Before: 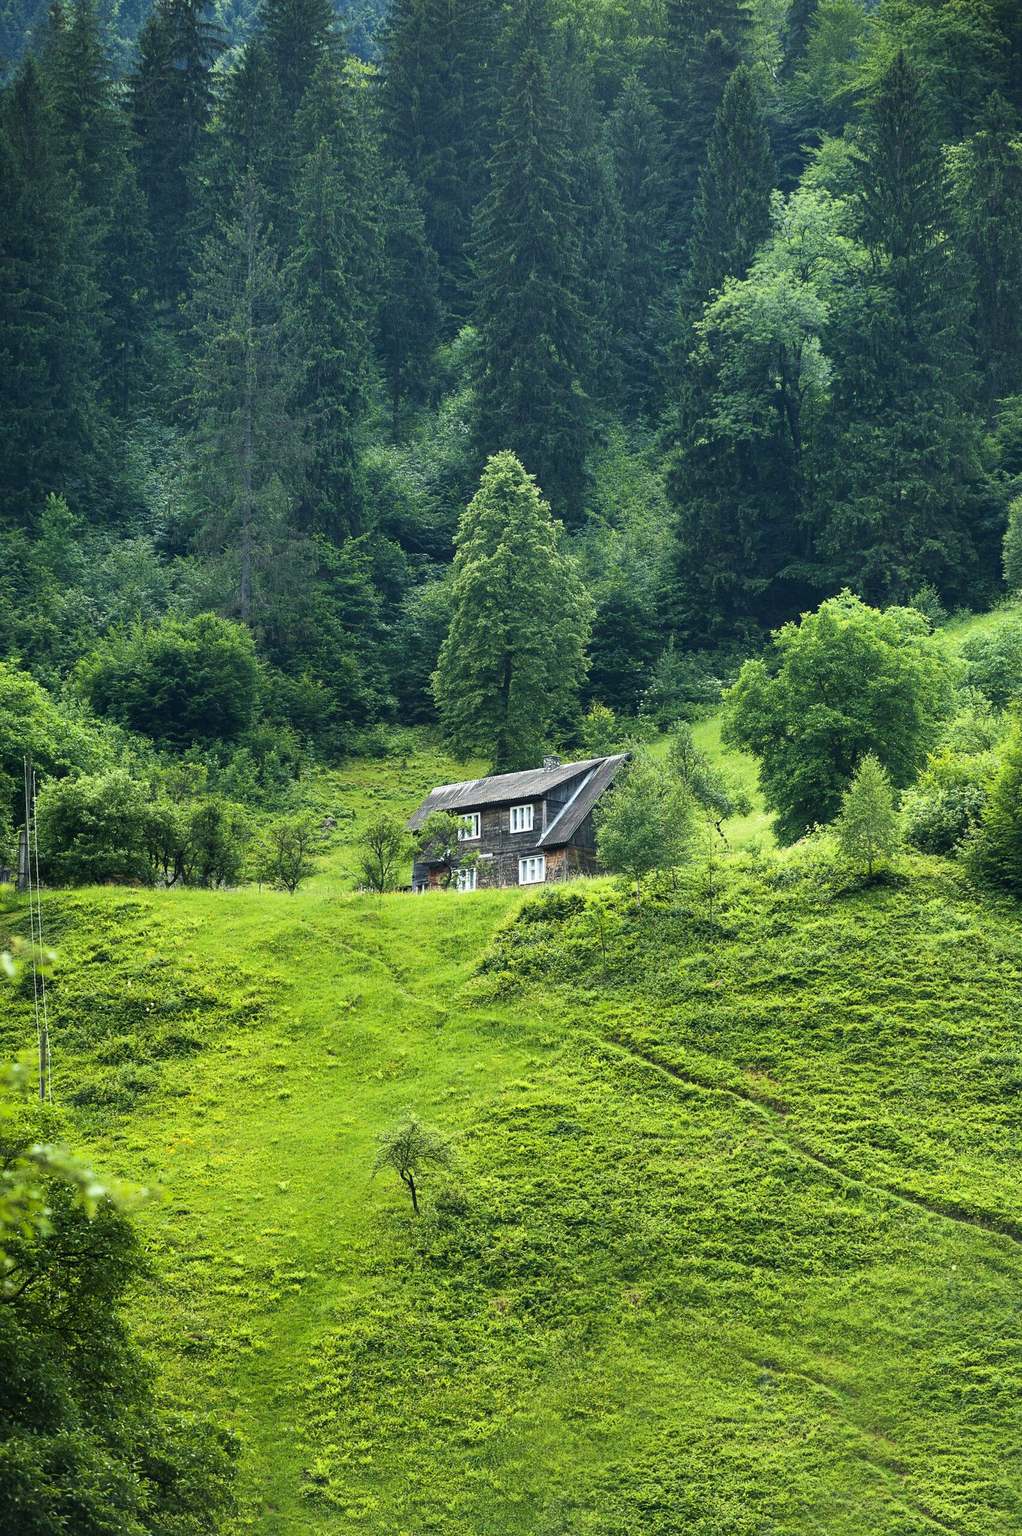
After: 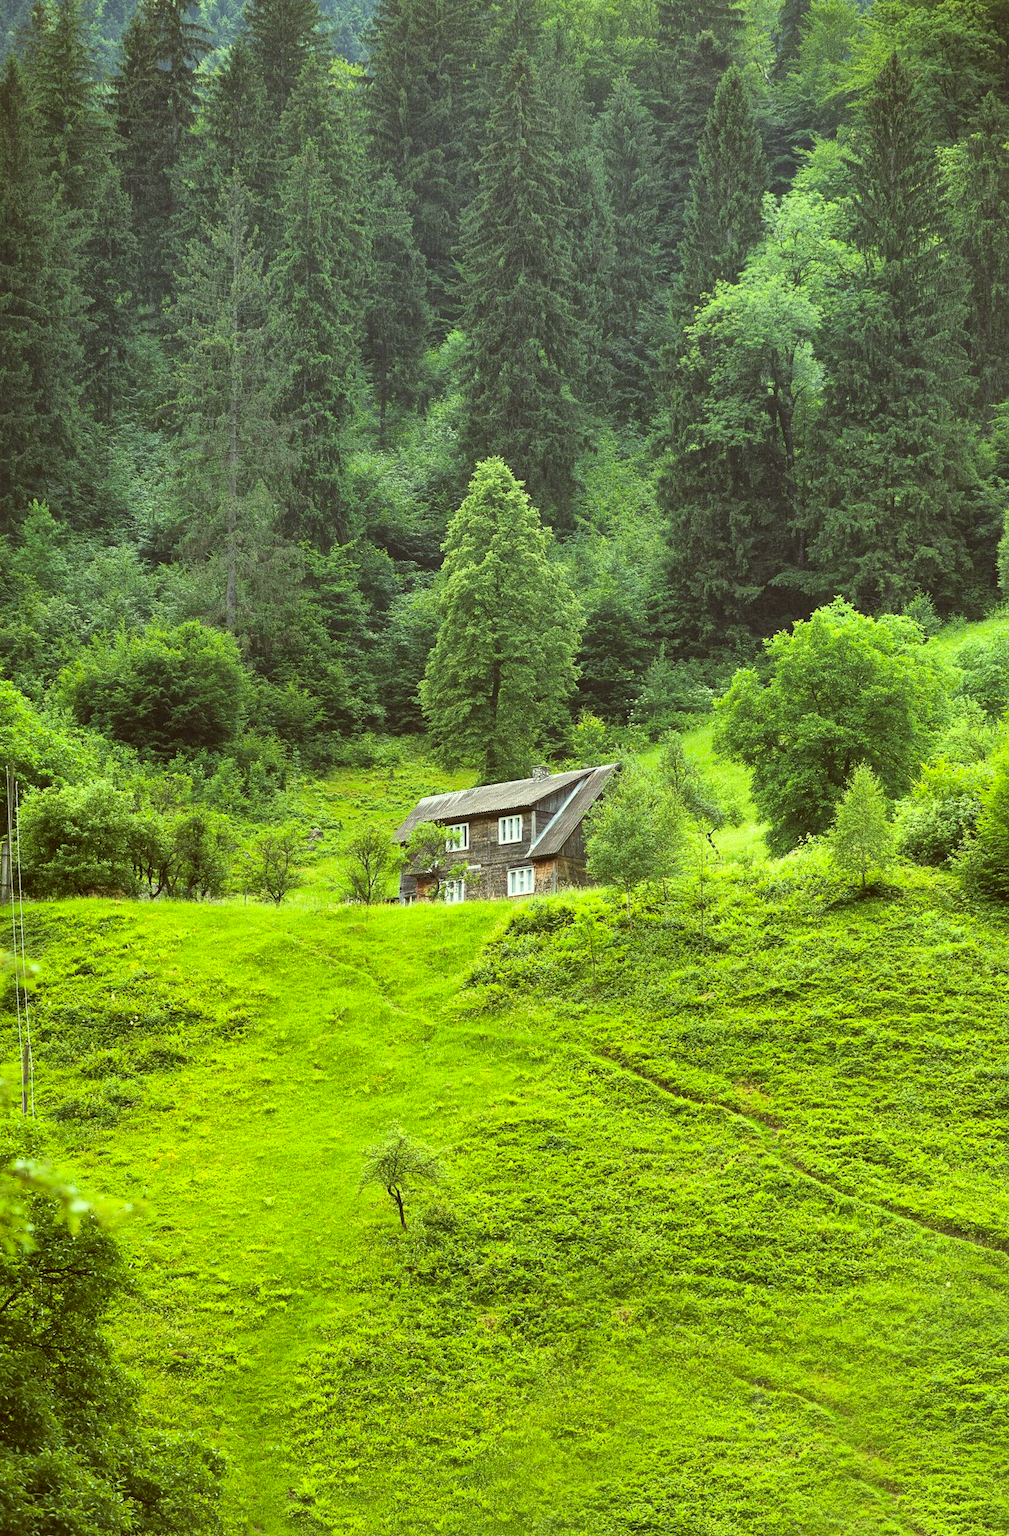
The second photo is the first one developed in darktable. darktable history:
exposure: black level correction 0, exposure 0.7 EV, compensate exposure bias true, compensate highlight preservation false
color correction: highlights a* -5.94, highlights b* 9.48, shadows a* 10.12, shadows b* 23.94
tone equalizer: on, module defaults
crop and rotate: left 1.774%, right 0.633%, bottom 1.28%
global tonemap: drago (1, 100), detail 1
